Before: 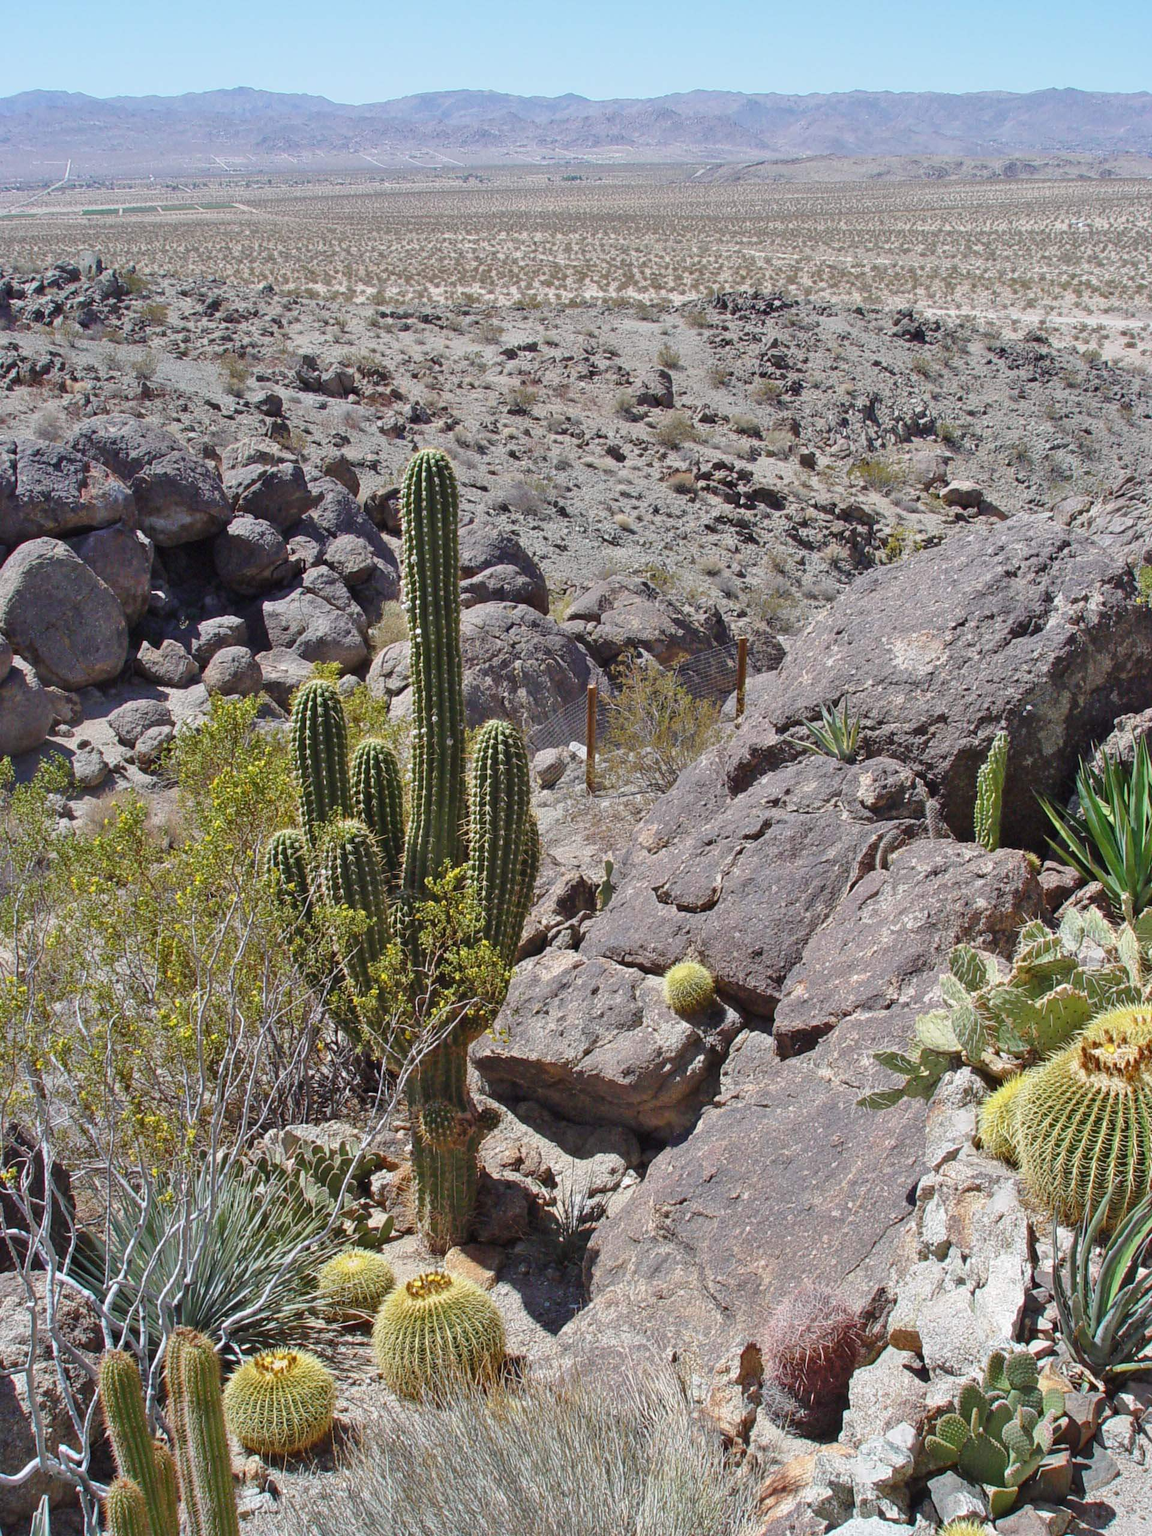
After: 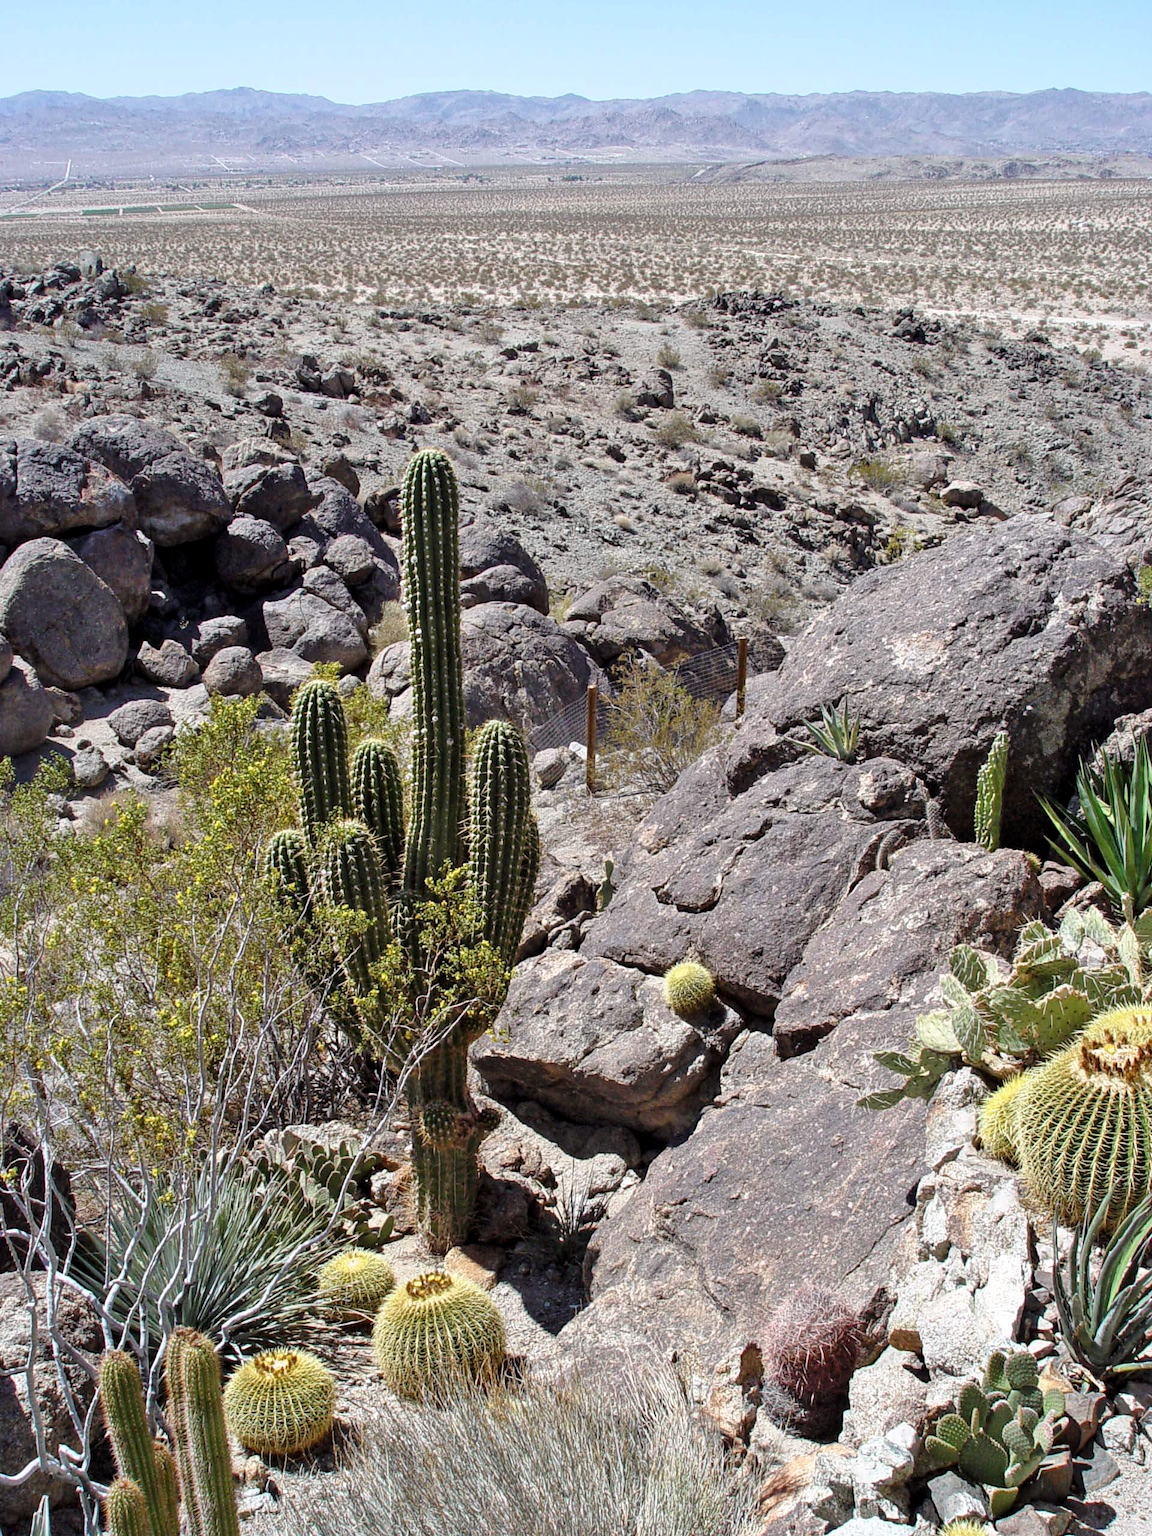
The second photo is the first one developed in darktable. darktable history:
local contrast: highlights 100%, shadows 100%, detail 120%, midtone range 0.2
filmic rgb: white relative exposure 2.45 EV, hardness 6.33
